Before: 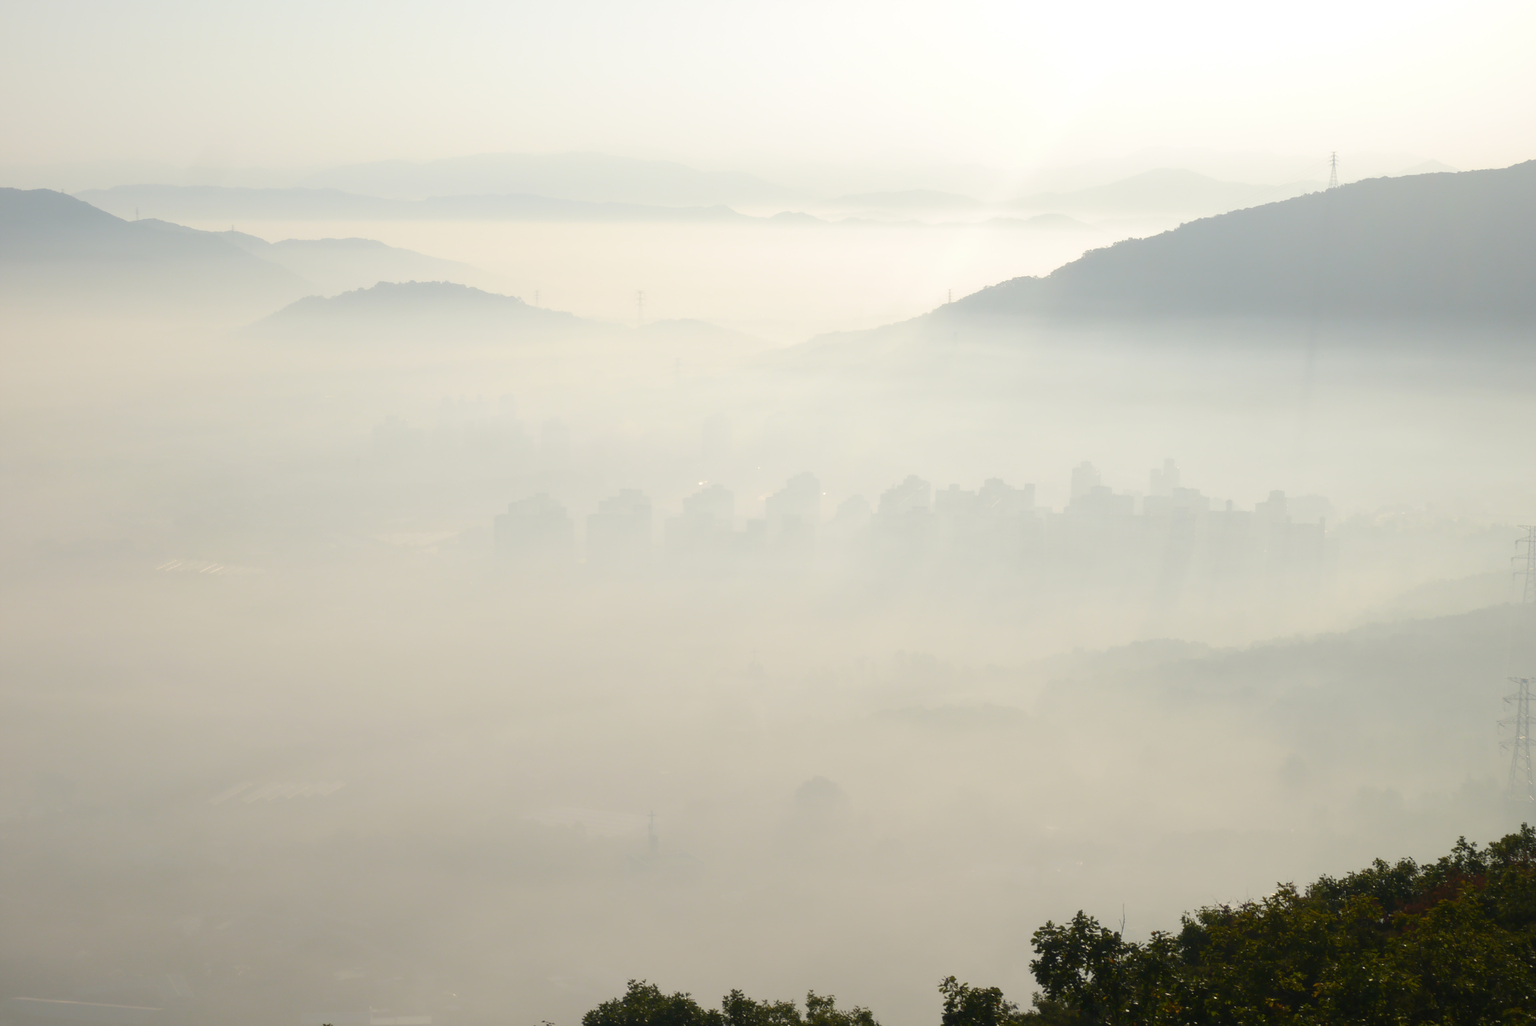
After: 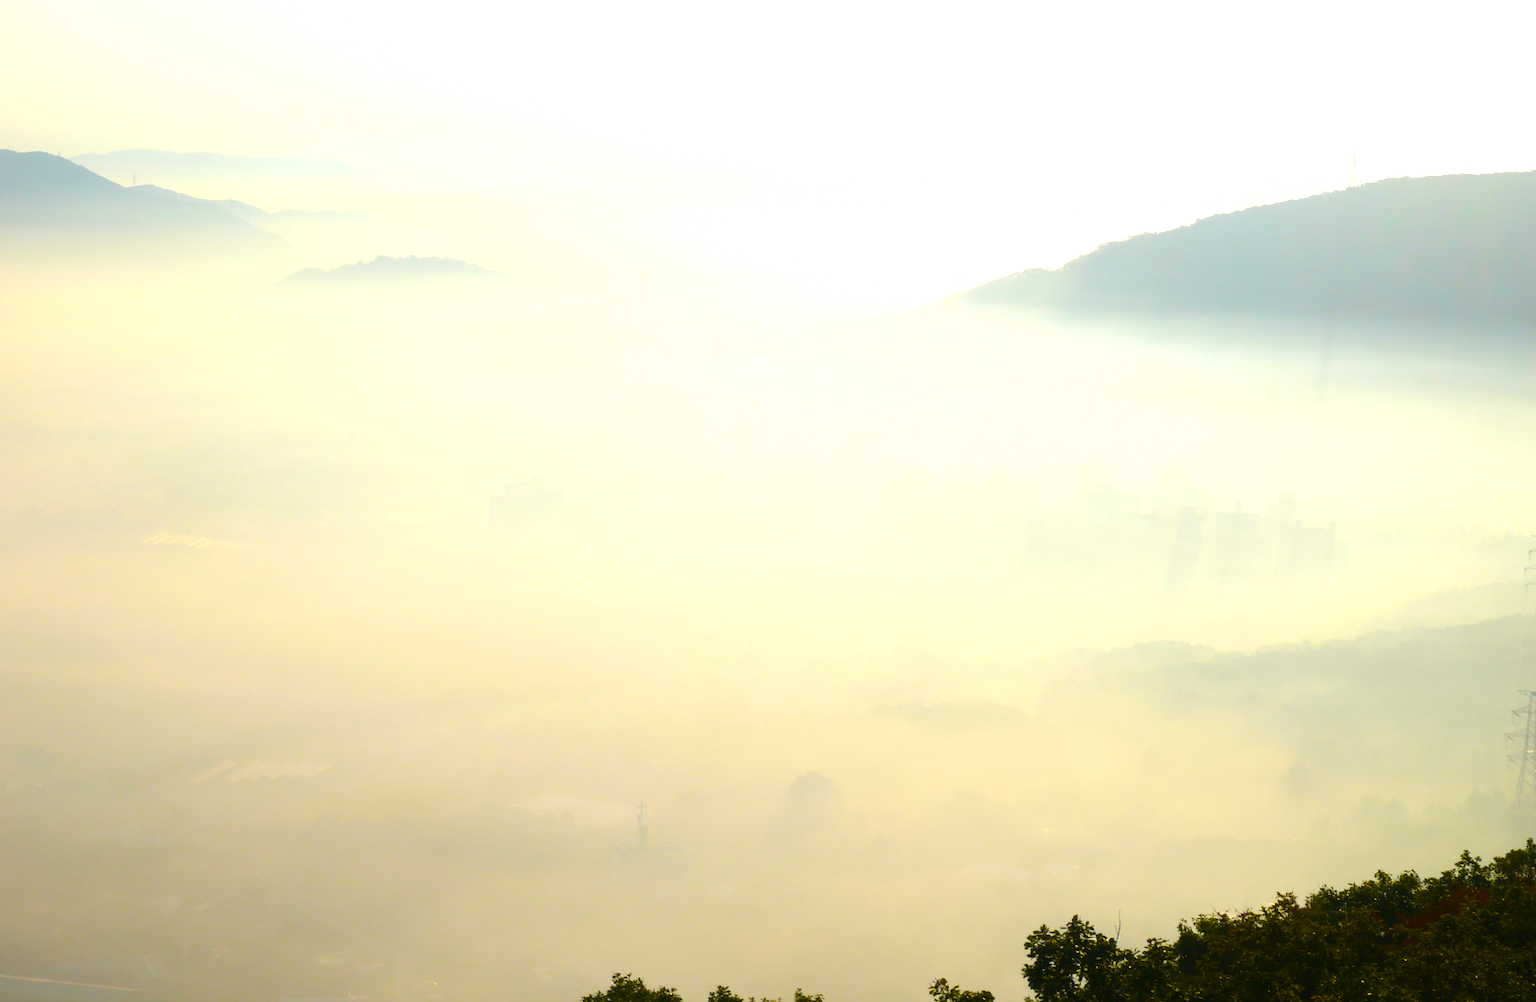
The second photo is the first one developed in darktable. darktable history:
rotate and perspective: rotation 1.57°, crop left 0.018, crop right 0.982, crop top 0.039, crop bottom 0.961
color balance rgb: linear chroma grading › shadows -40%, linear chroma grading › highlights 40%, linear chroma grading › global chroma 45%, linear chroma grading › mid-tones -30%, perceptual saturation grading › global saturation 55%, perceptual saturation grading › highlights -50%, perceptual saturation grading › mid-tones 40%, perceptual saturation grading › shadows 30%, perceptual brilliance grading › global brilliance 20%, perceptual brilliance grading › shadows -40%, global vibrance 35%
